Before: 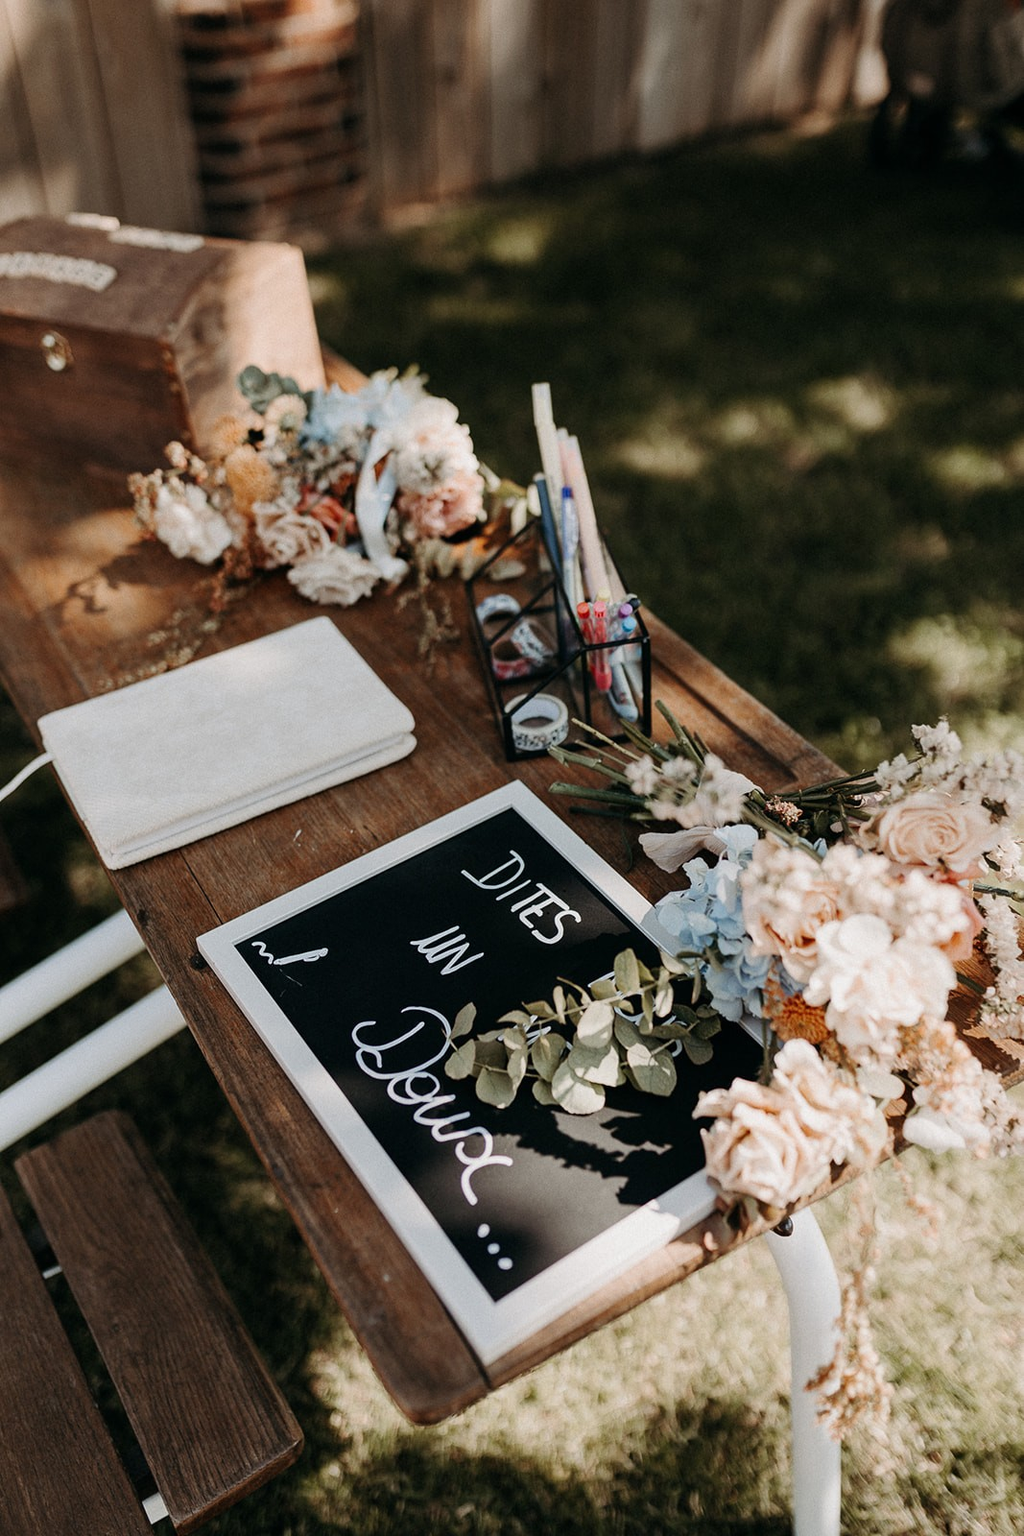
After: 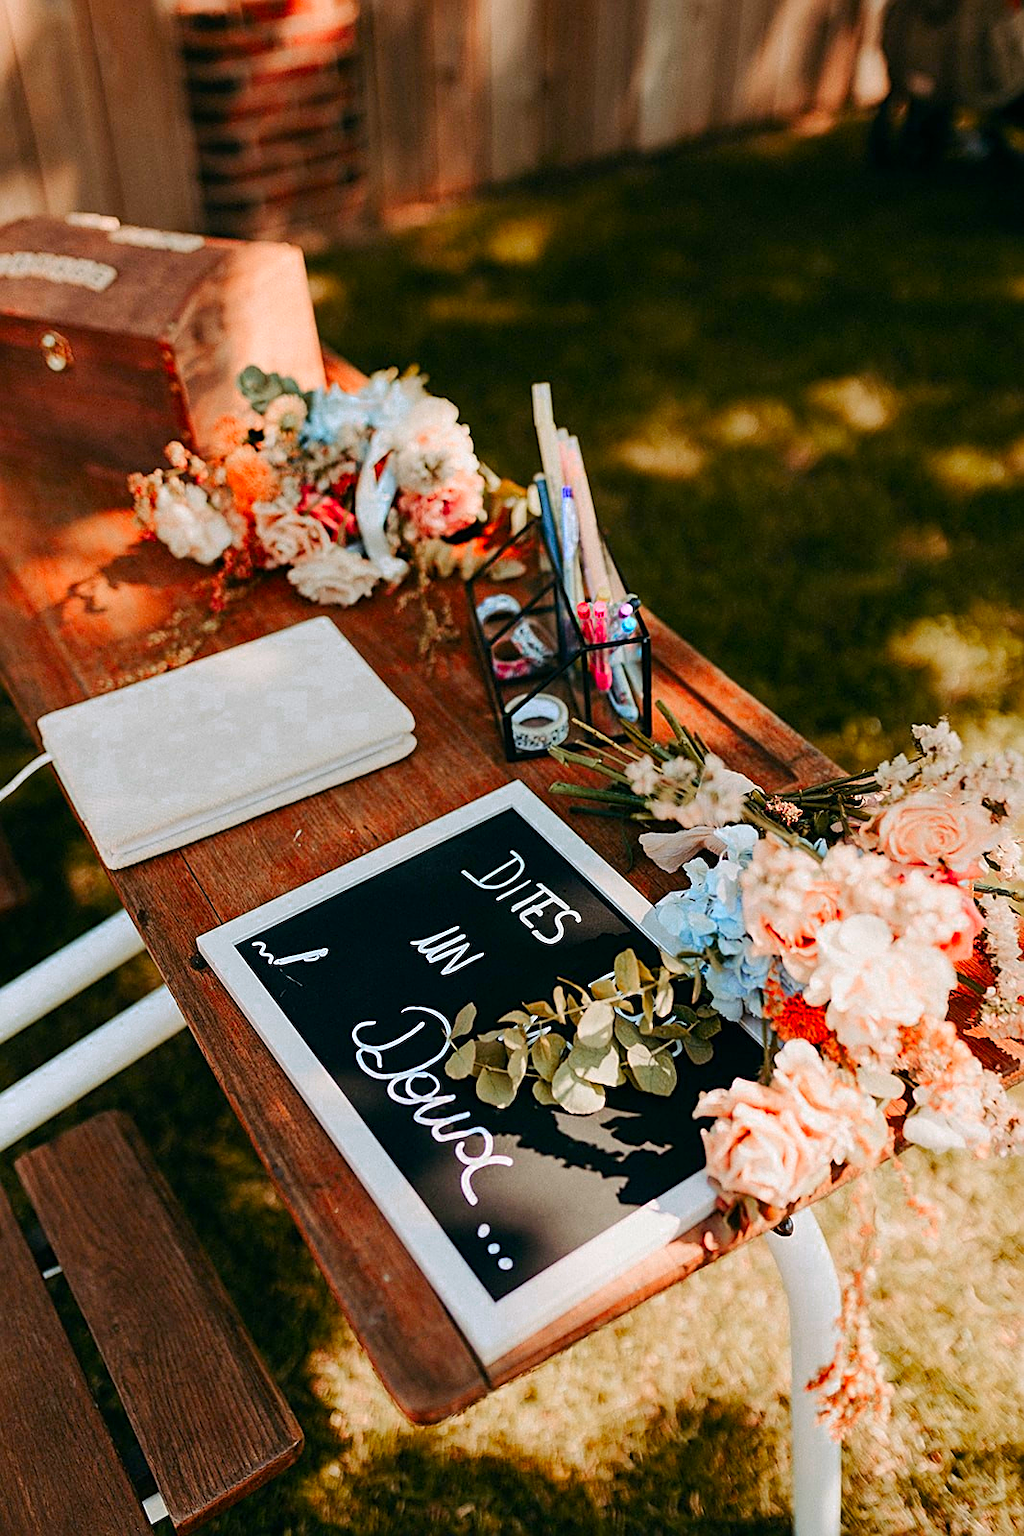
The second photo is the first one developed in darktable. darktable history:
color balance rgb: perceptual saturation grading › global saturation 25%, perceptual brilliance grading › mid-tones 10%, perceptual brilliance grading › shadows 15%, global vibrance 20%
color zones: curves: ch0 [(0.473, 0.374) (0.742, 0.784)]; ch1 [(0.354, 0.737) (0.742, 0.705)]; ch2 [(0.318, 0.421) (0.758, 0.532)]
sharpen: on, module defaults
